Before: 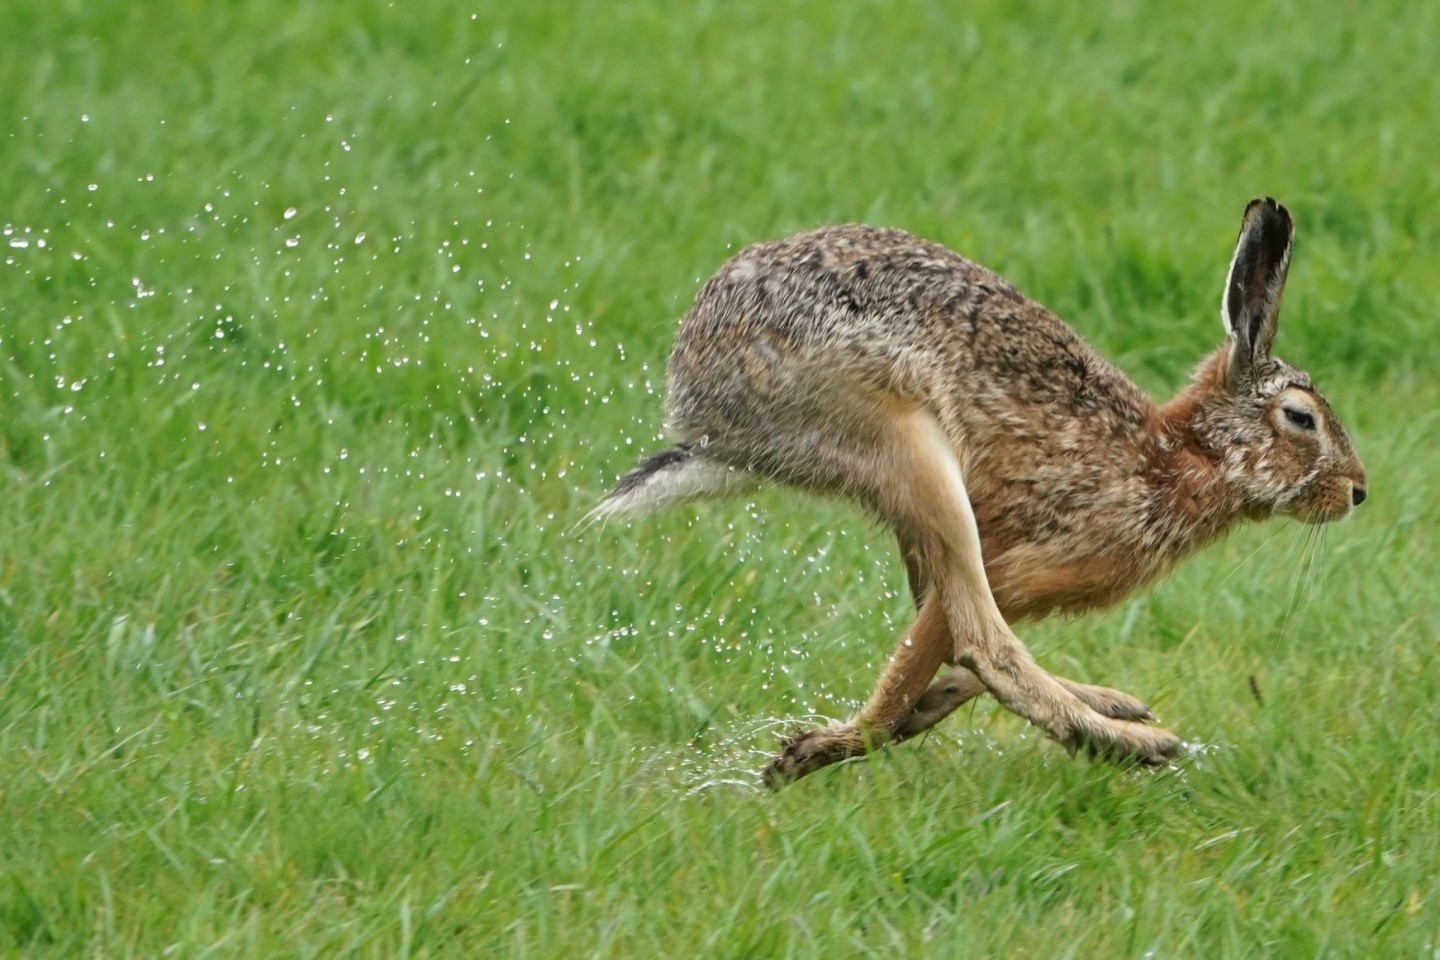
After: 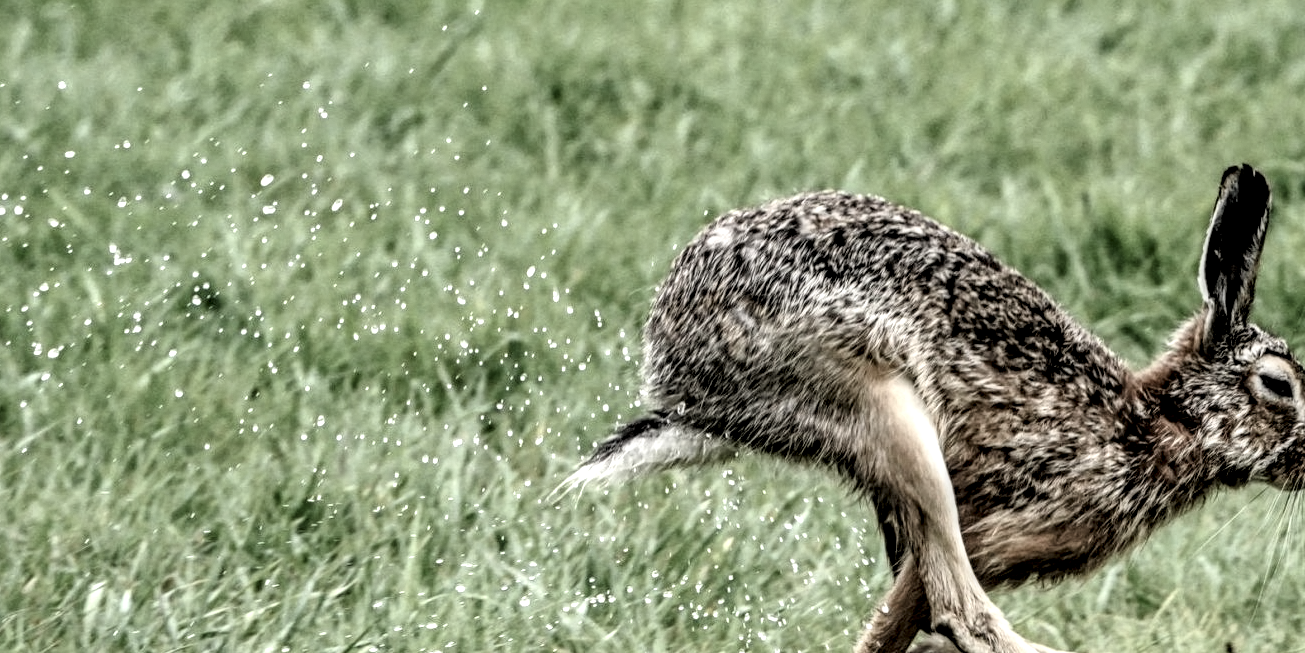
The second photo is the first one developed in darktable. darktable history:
crop: left 1.615%, top 3.452%, right 7.759%, bottom 28.47%
local contrast: highlights 8%, shadows 38%, detail 184%, midtone range 0.469
filmic rgb: black relative exposure -3.78 EV, white relative exposure 2.39 EV, dynamic range scaling -49.8%, hardness 3.45, latitude 30.12%, contrast 1.815
color zones: curves: ch1 [(0, 0.292) (0.001, 0.292) (0.2, 0.264) (0.4, 0.248) (0.6, 0.248) (0.8, 0.264) (0.999, 0.292) (1, 0.292)]
